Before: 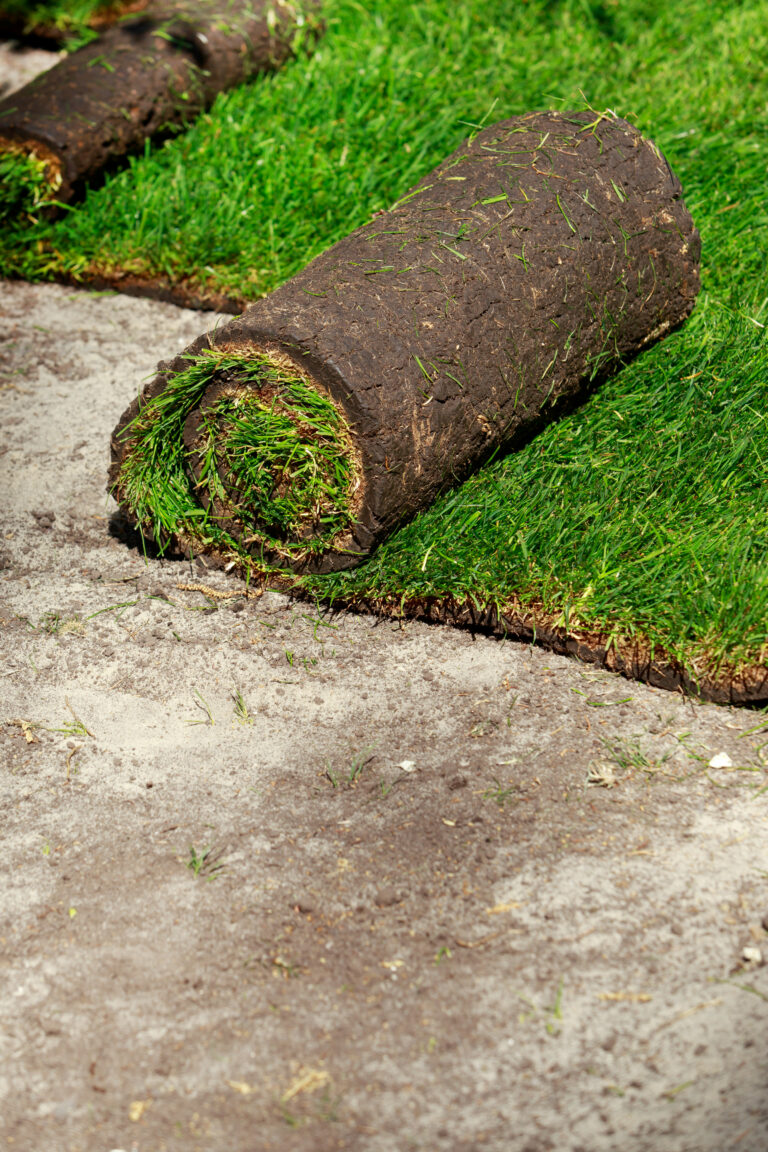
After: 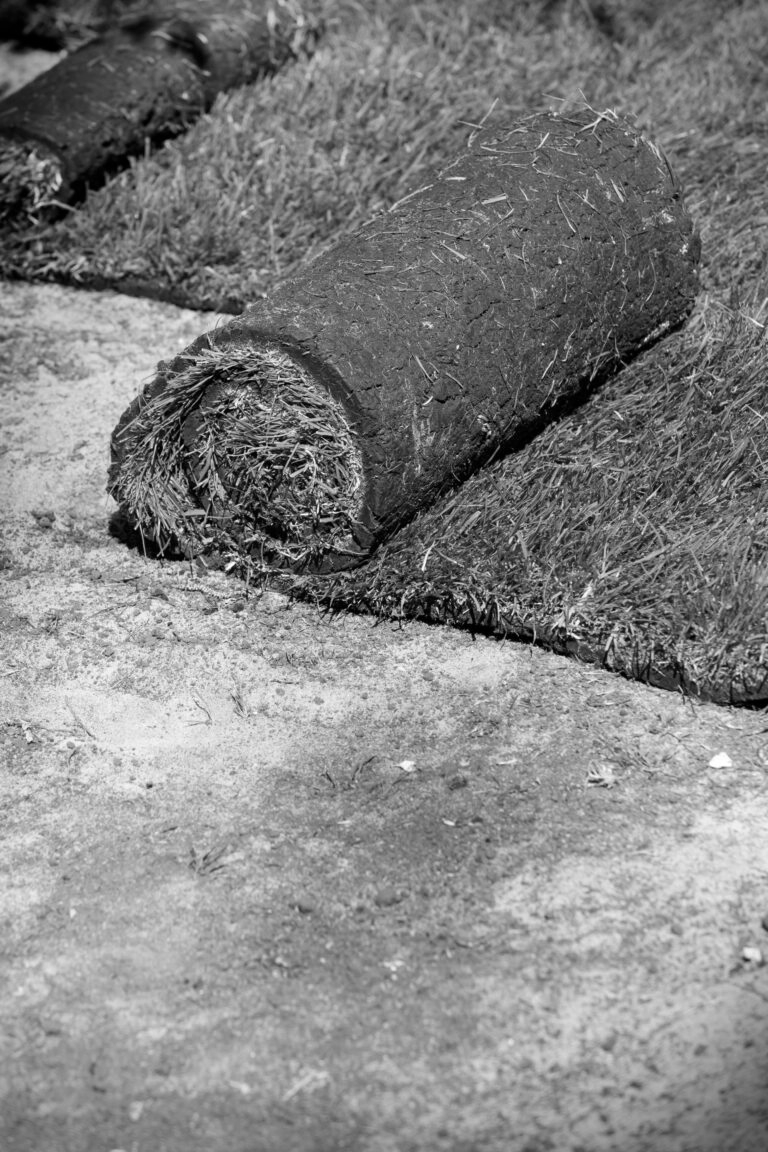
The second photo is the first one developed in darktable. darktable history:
monochrome: a 2.21, b -1.33, size 2.2
bloom: size 3%, threshold 100%, strength 0%
vignetting: fall-off start 88.03%, fall-off radius 24.9%
